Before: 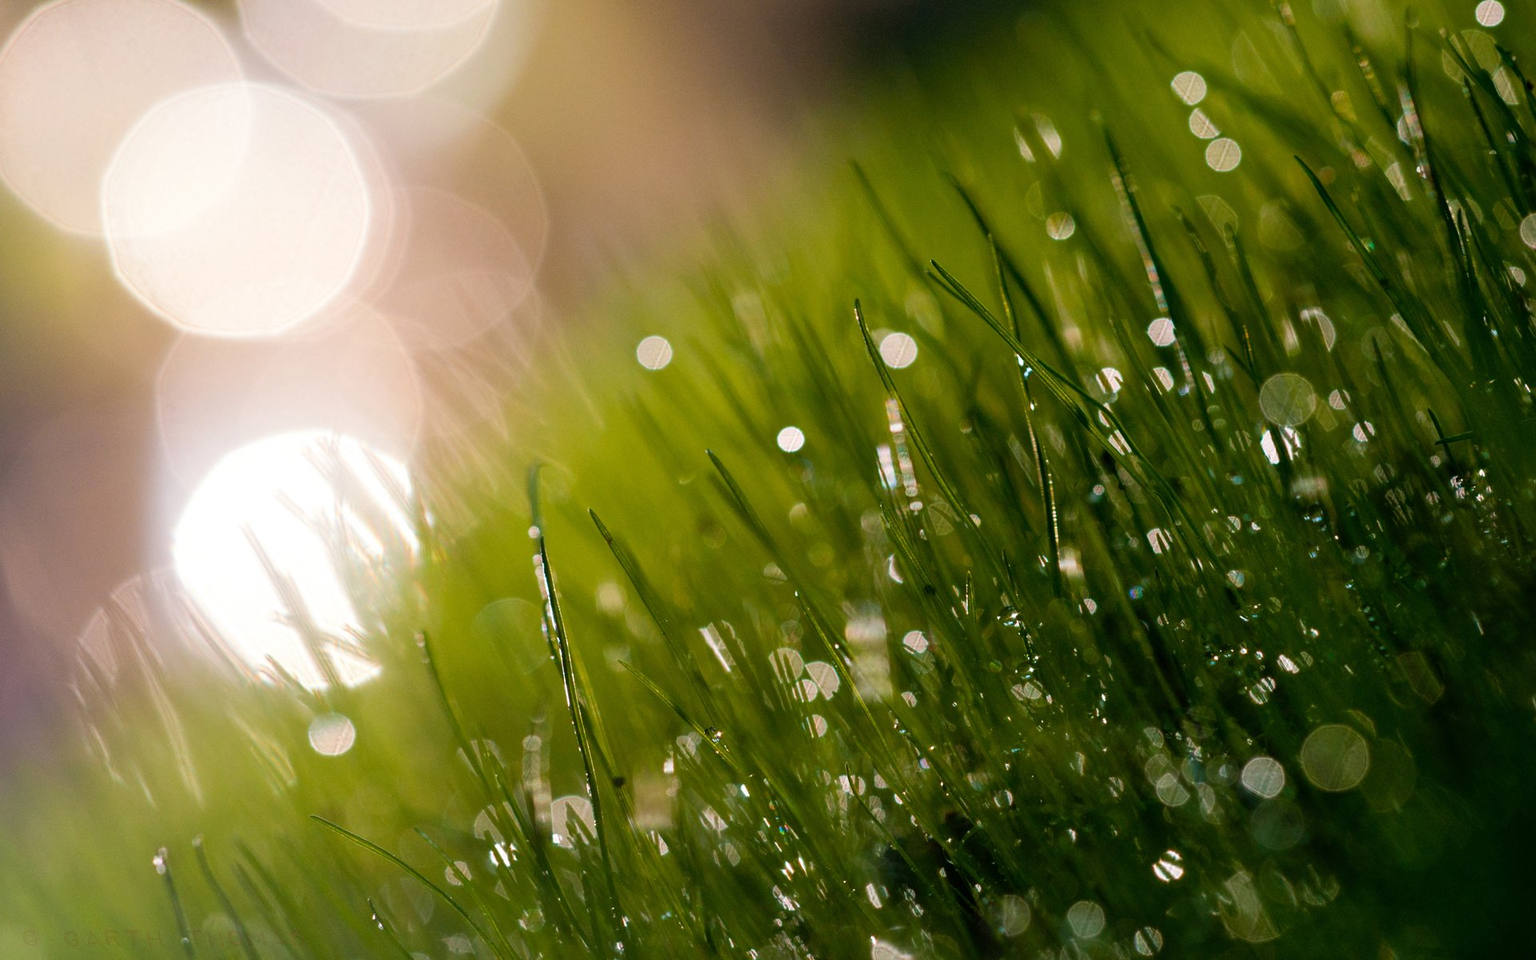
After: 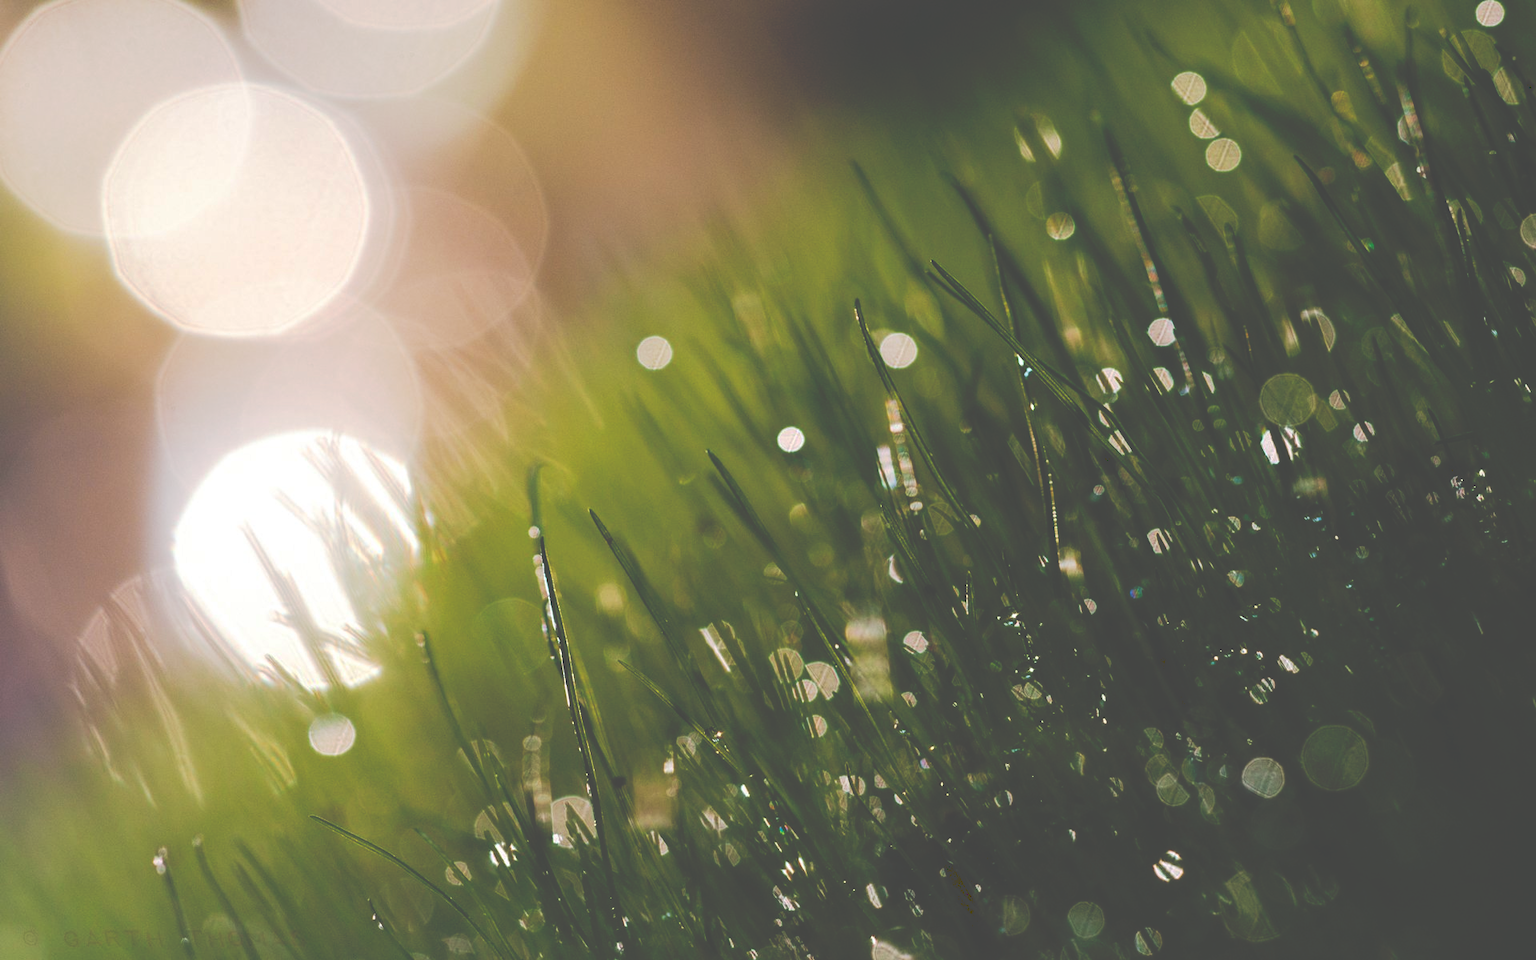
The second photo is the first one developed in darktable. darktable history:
tone curve: curves: ch0 [(0, 0) (0.003, 0.284) (0.011, 0.284) (0.025, 0.288) (0.044, 0.29) (0.069, 0.292) (0.1, 0.296) (0.136, 0.298) (0.177, 0.305) (0.224, 0.312) (0.277, 0.327) (0.335, 0.362) (0.399, 0.407) (0.468, 0.464) (0.543, 0.537) (0.623, 0.62) (0.709, 0.71) (0.801, 0.79) (0.898, 0.862) (1, 1)], preserve colors none
